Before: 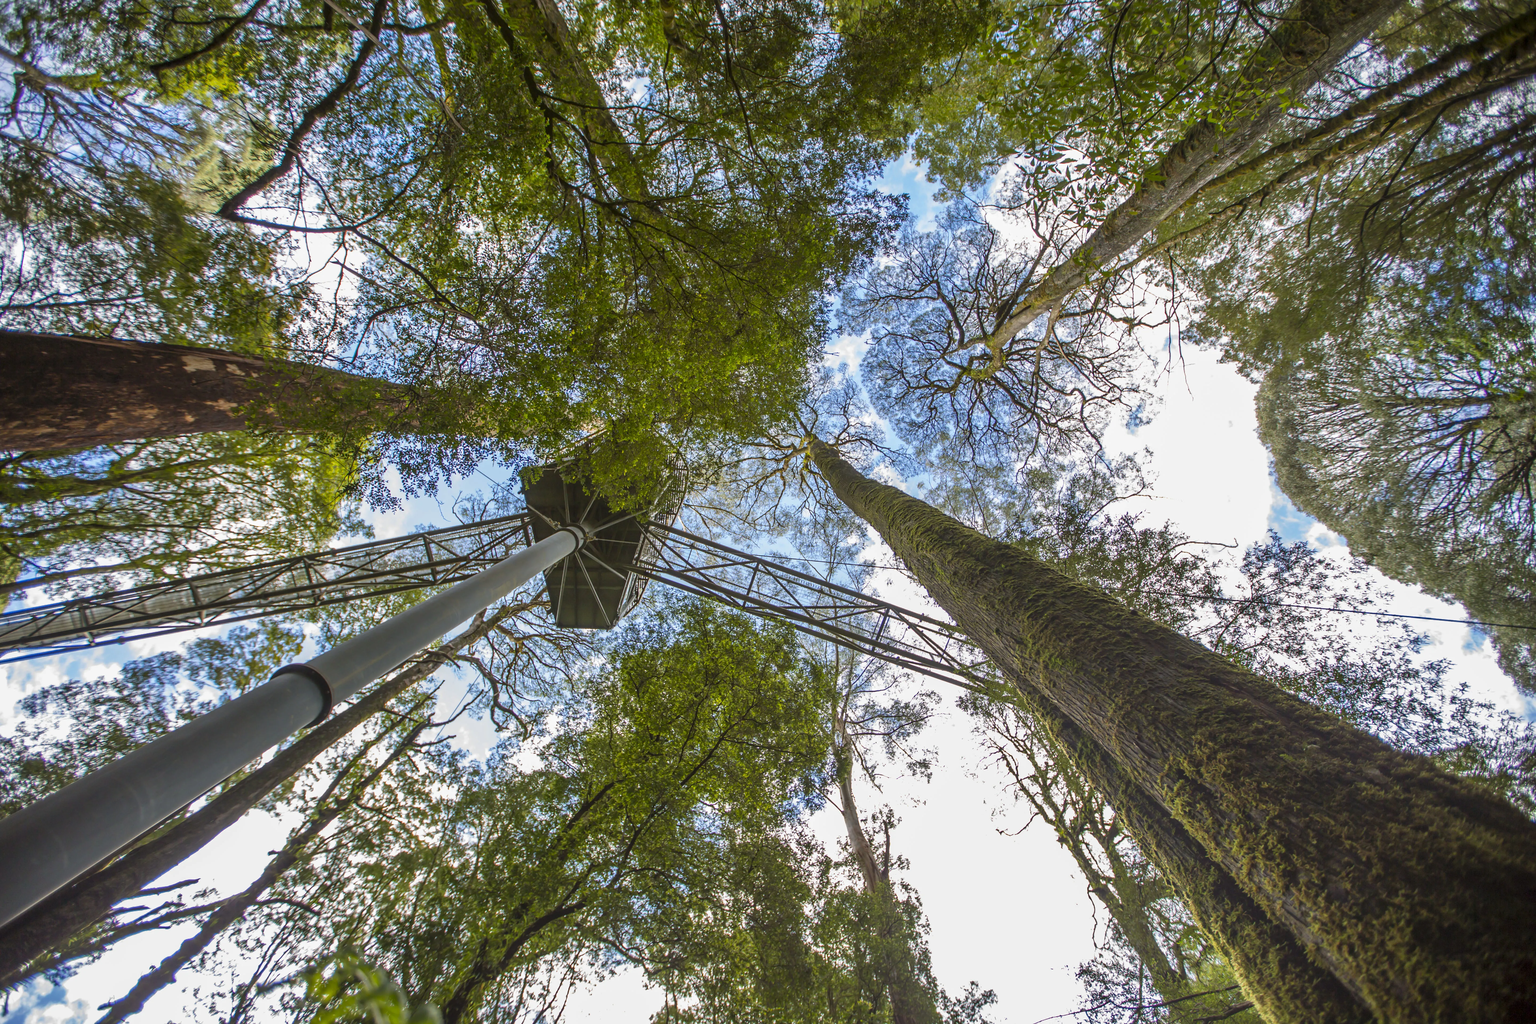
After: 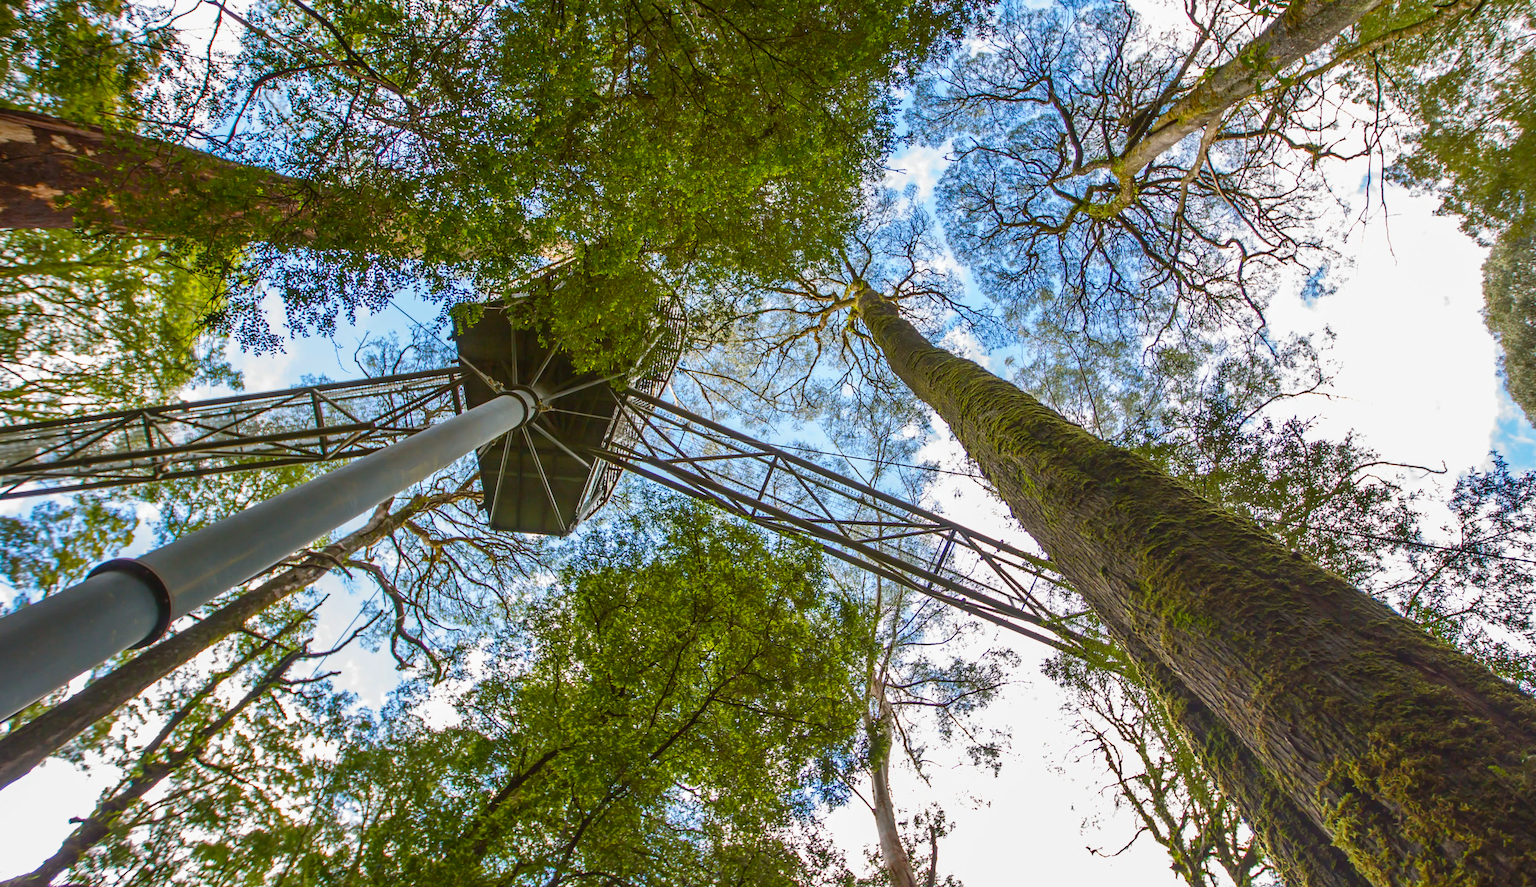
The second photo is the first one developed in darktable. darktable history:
crop and rotate: angle -3.37°, left 9.79%, top 20.73%, right 12.42%, bottom 11.82%
contrast brightness saturation: contrast 0.1, brightness 0.02, saturation 0.02
color balance rgb: perceptual saturation grading › global saturation 20%, perceptual saturation grading › highlights -25%, perceptual saturation grading › shadows 25%
